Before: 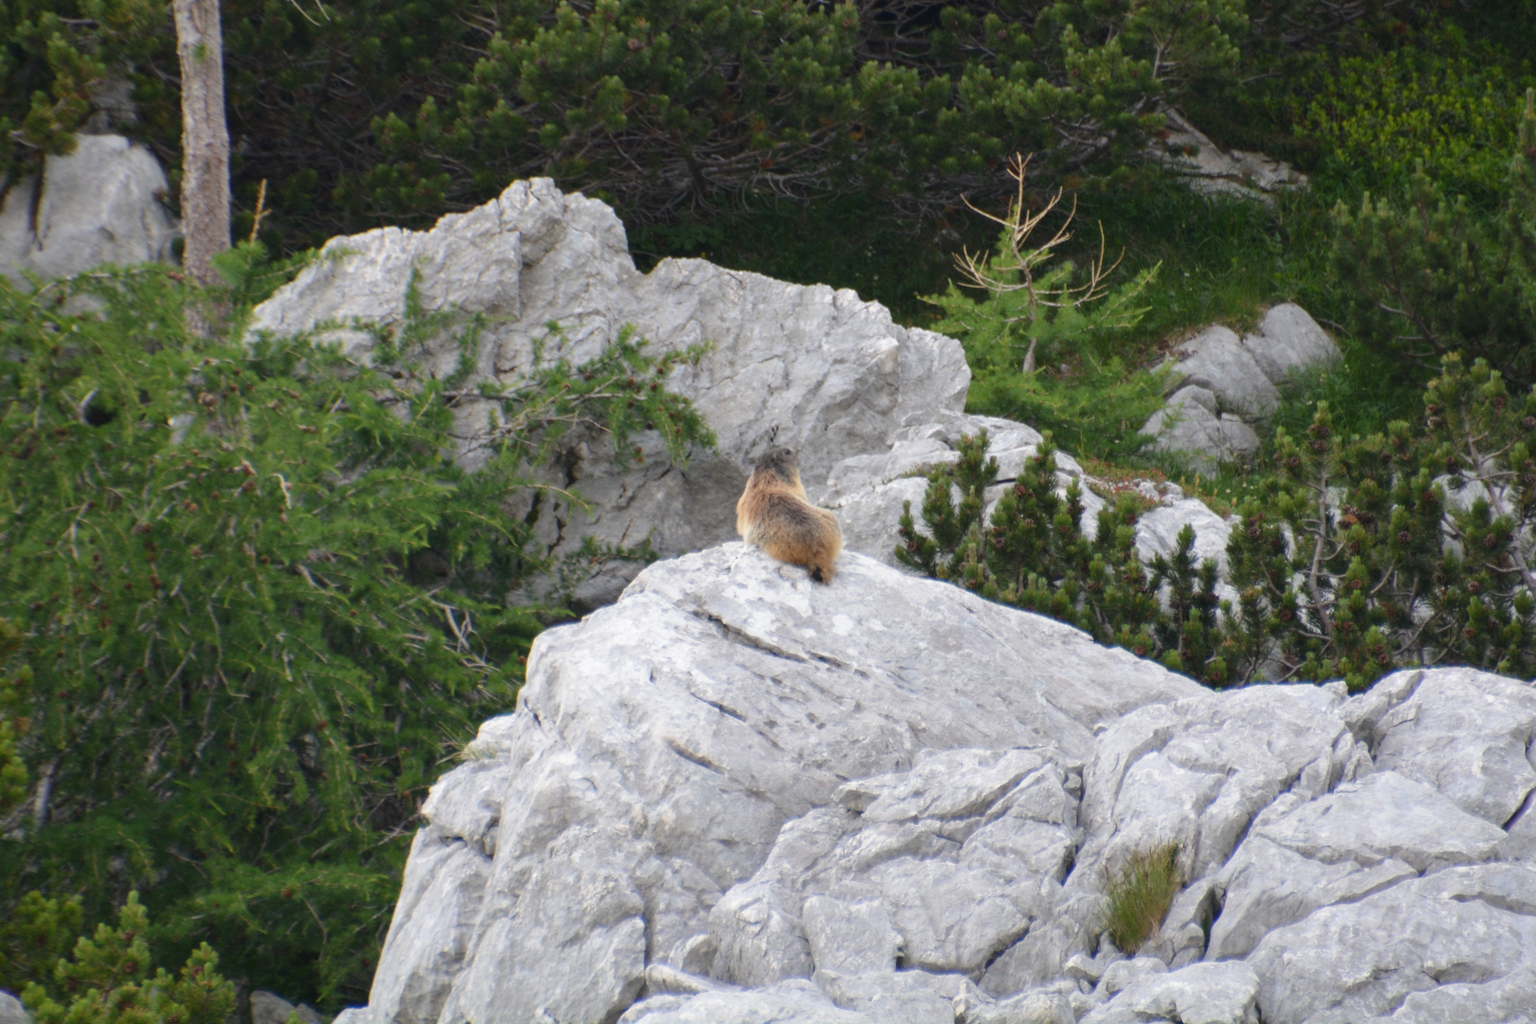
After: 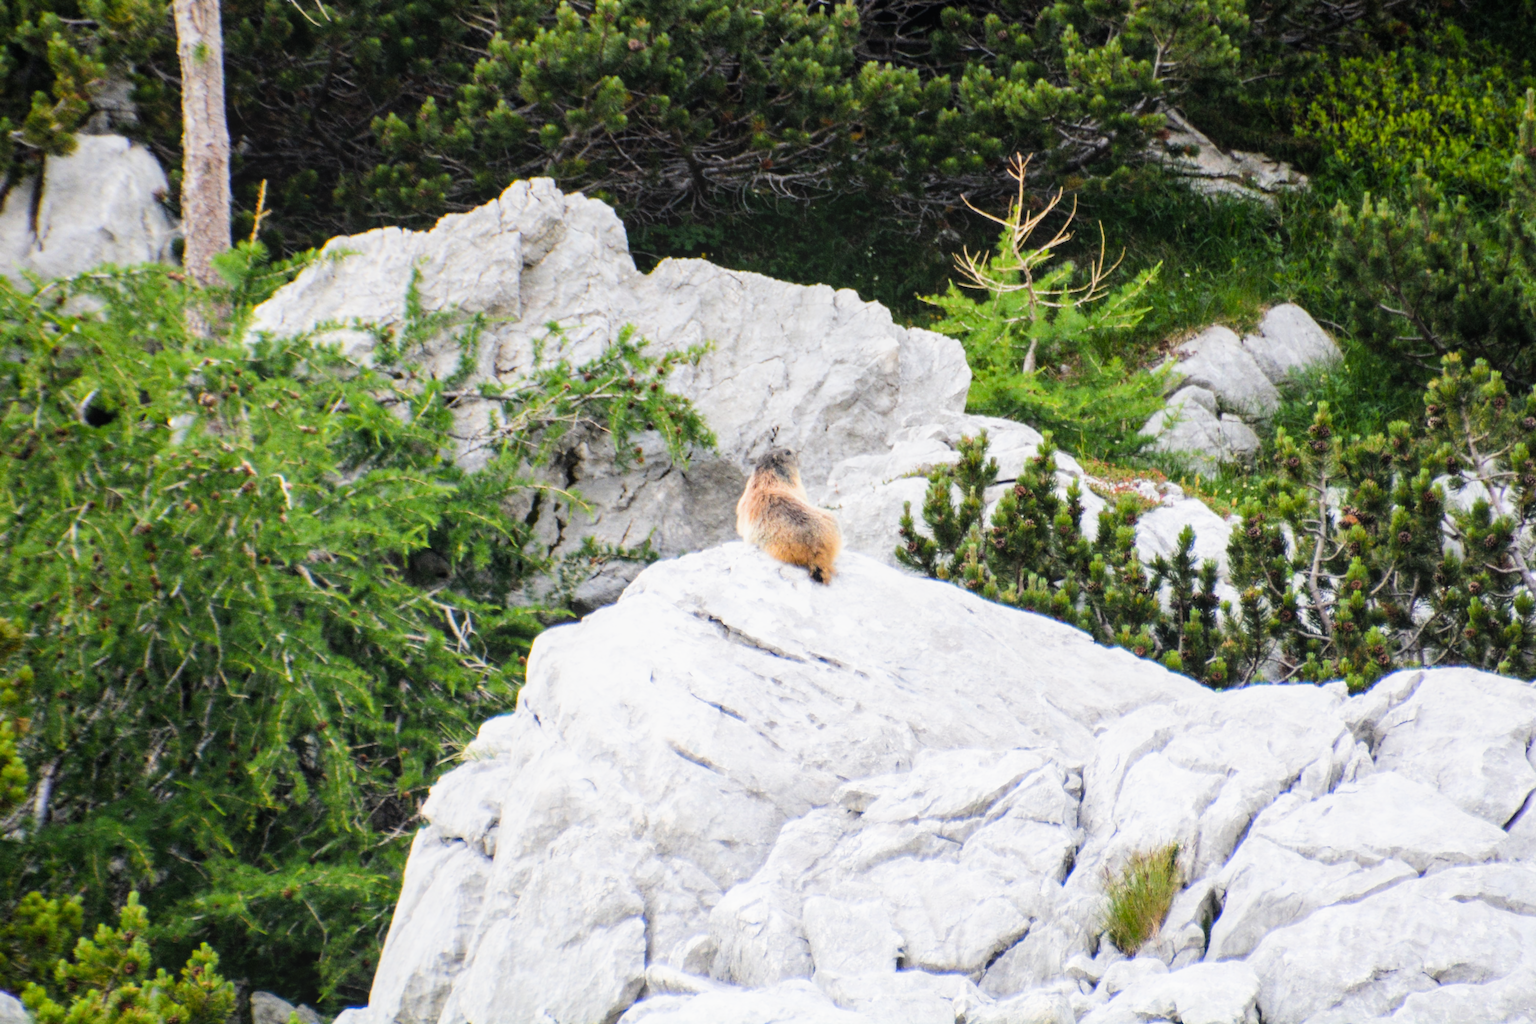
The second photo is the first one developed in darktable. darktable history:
local contrast: detail 110%
color balance rgb: perceptual saturation grading › global saturation 20%, global vibrance 20%
filmic rgb: black relative exposure -5 EV, white relative exposure 3.5 EV, hardness 3.19, contrast 1.4, highlights saturation mix -50%
exposure: black level correction 0, exposure 1.1 EV, compensate highlight preservation false
